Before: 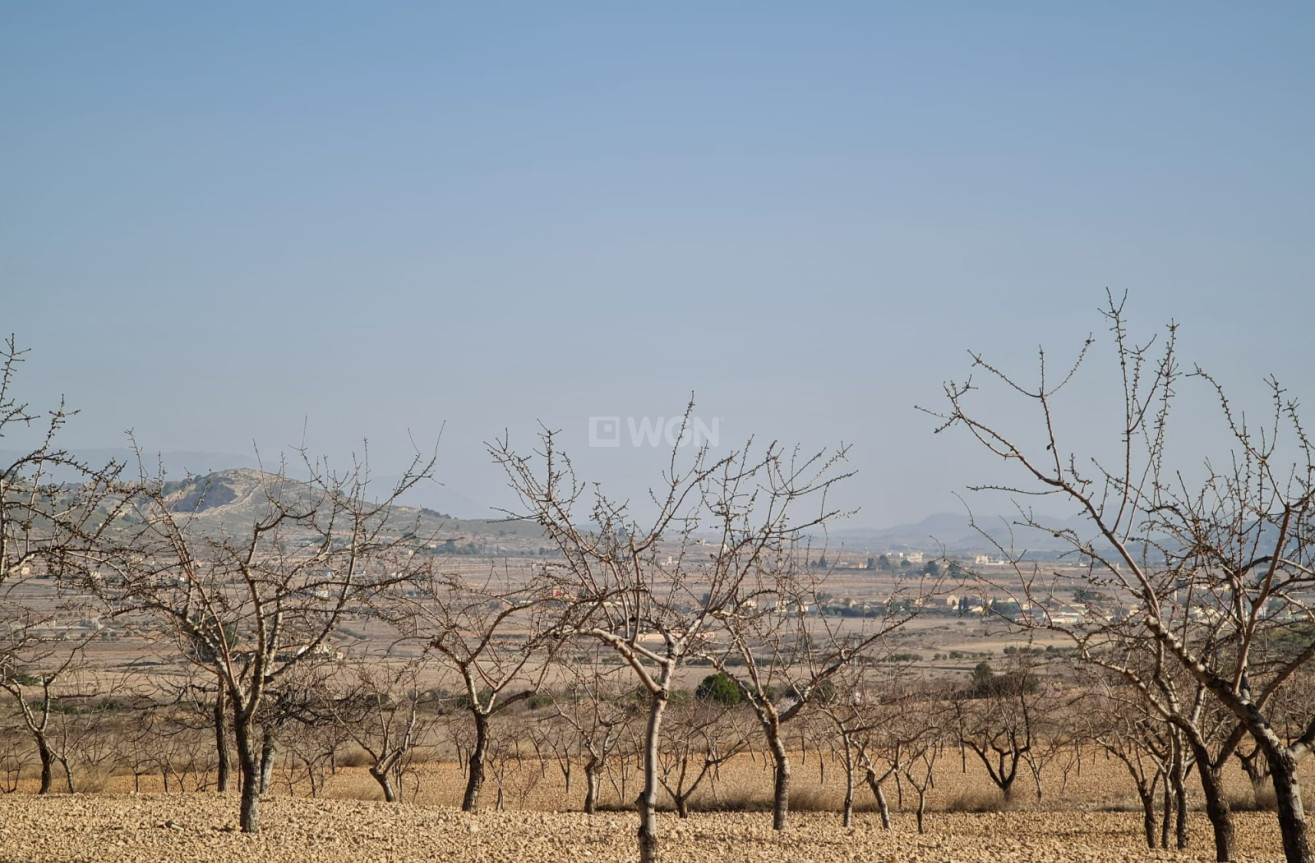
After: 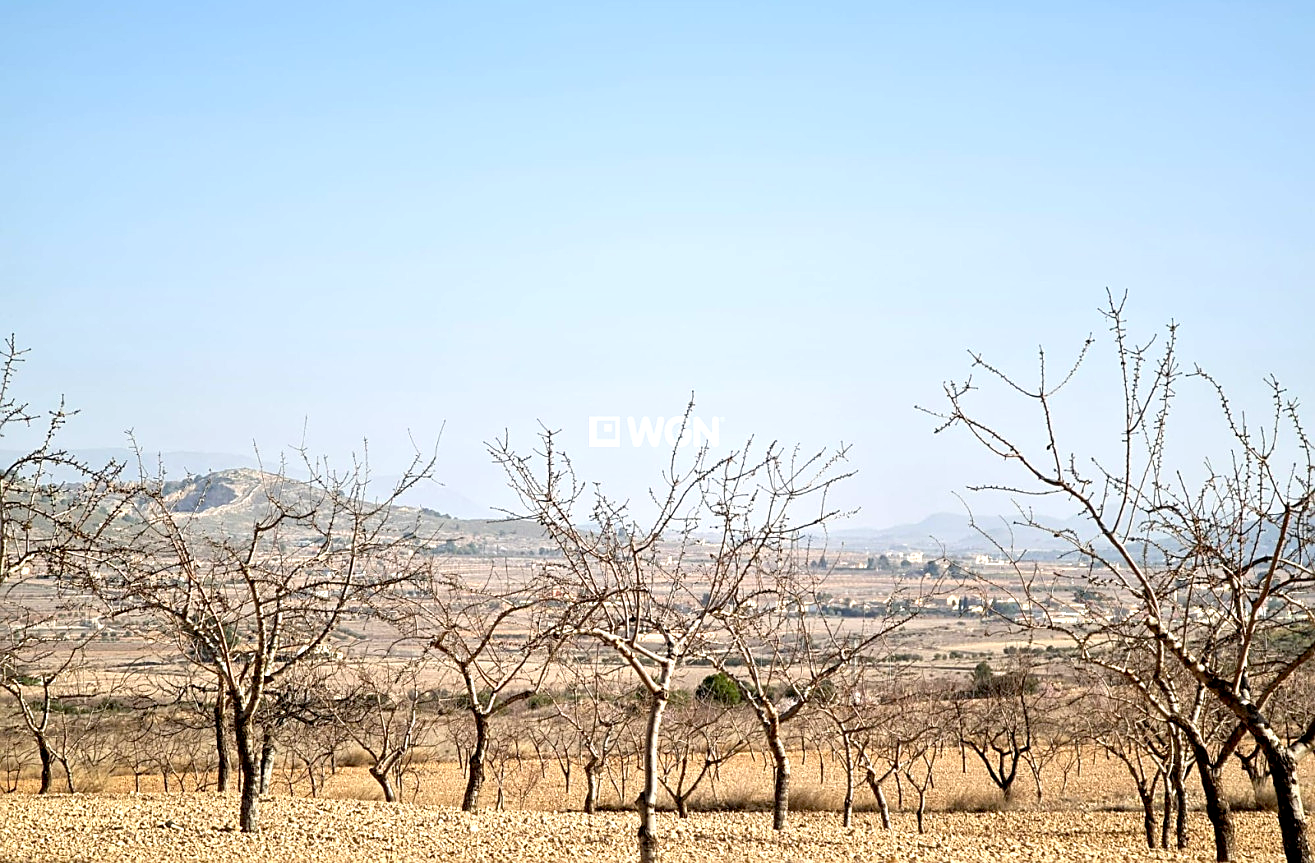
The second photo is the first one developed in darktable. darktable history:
sharpen: amount 0.495
exposure: black level correction 0.008, exposure 0.979 EV, compensate highlight preservation false
